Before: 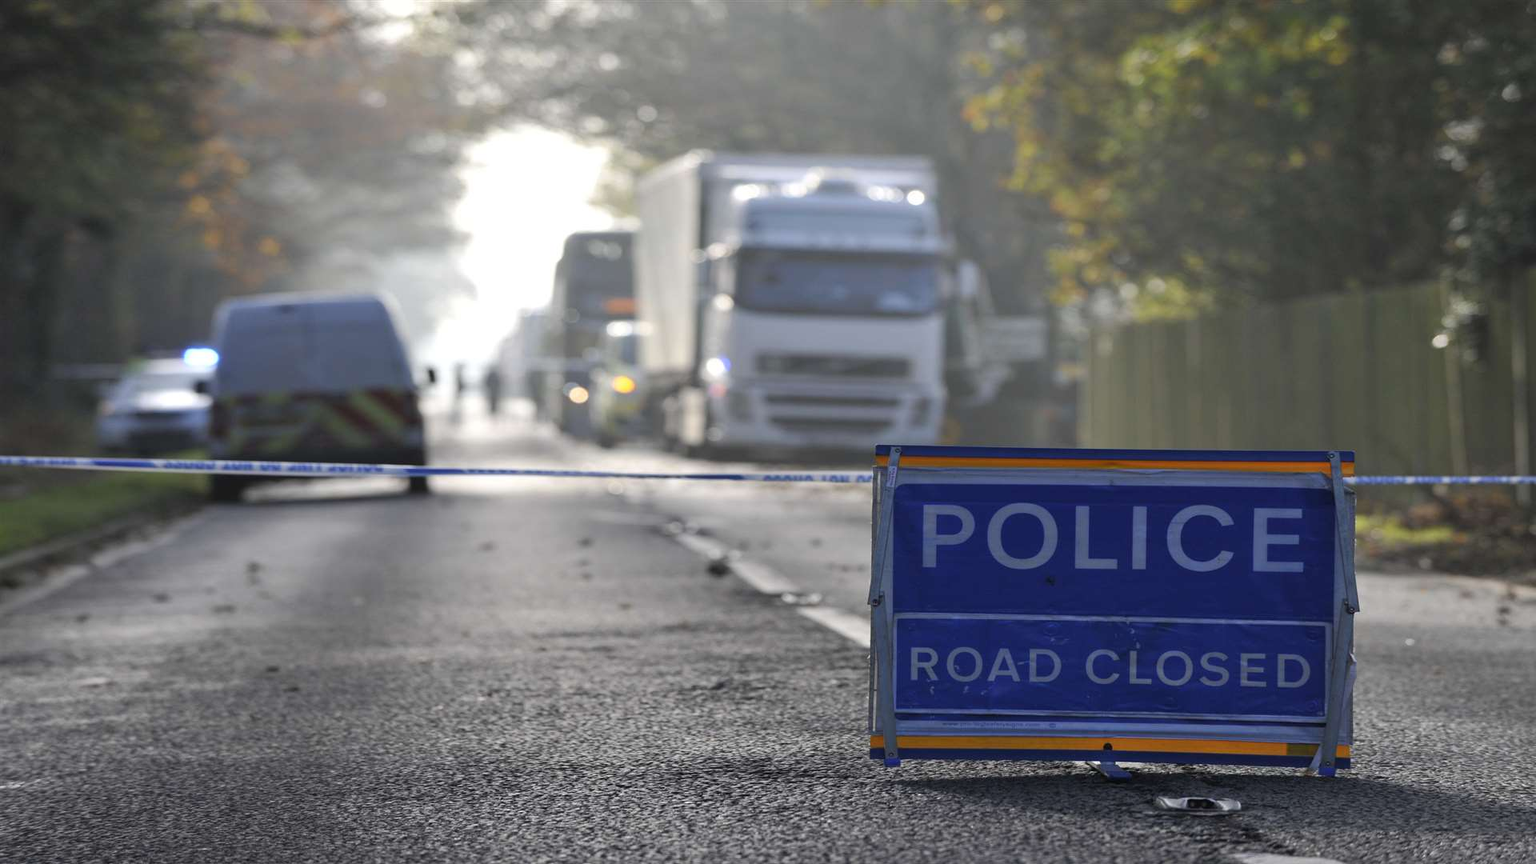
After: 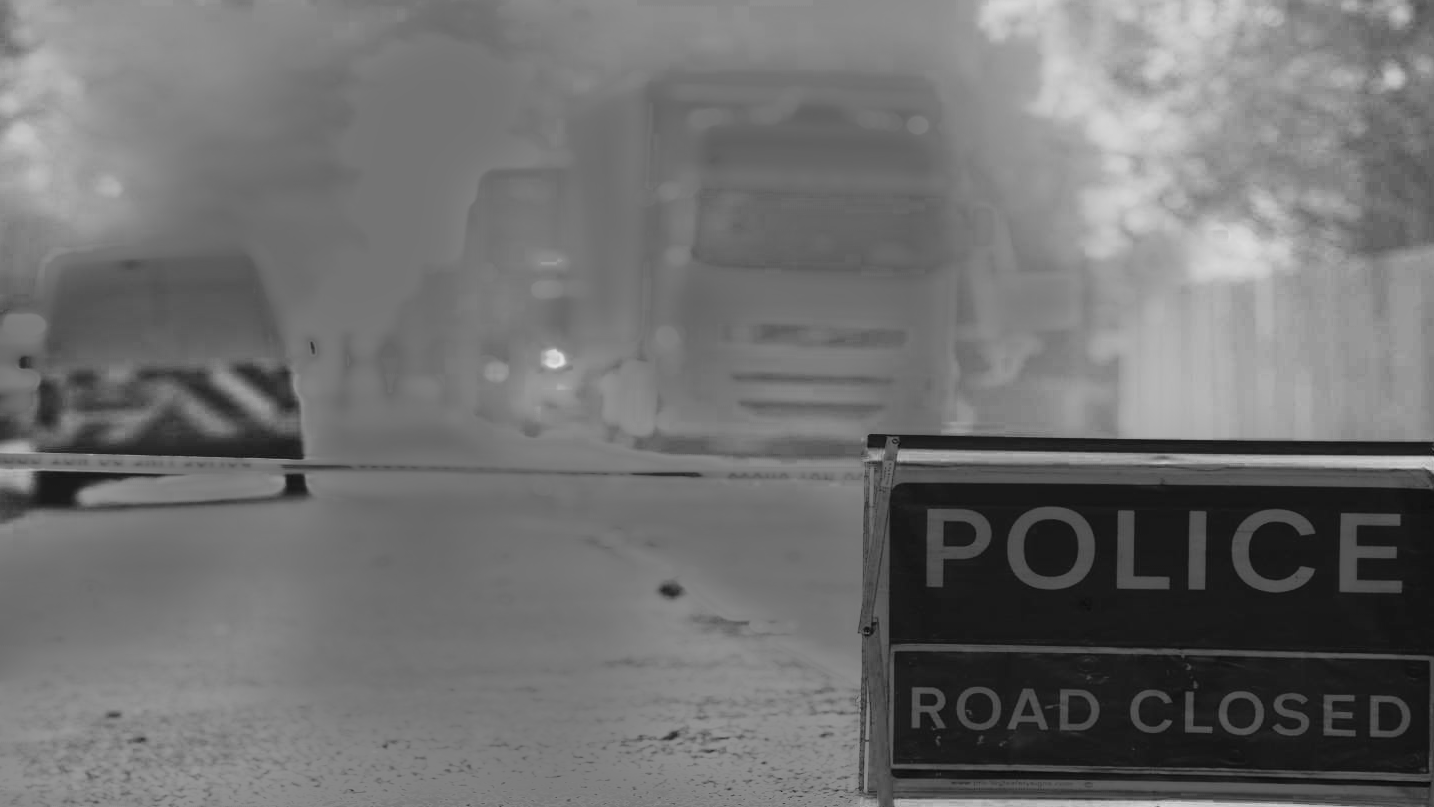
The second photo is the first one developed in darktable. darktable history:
crop and rotate: left 11.831%, top 11.346%, right 13.429%, bottom 13.899%
white balance: red 0.871, blue 1.249
color calibration: illuminant as shot in camera, x 0.462, y 0.419, temperature 2651.64 K
contrast brightness saturation: contrast 0.4, brightness 0.05, saturation 0.25
exposure: black level correction 0.001, exposure 1.84 EV, compensate highlight preservation false
monochrome: a -4.13, b 5.16, size 1
